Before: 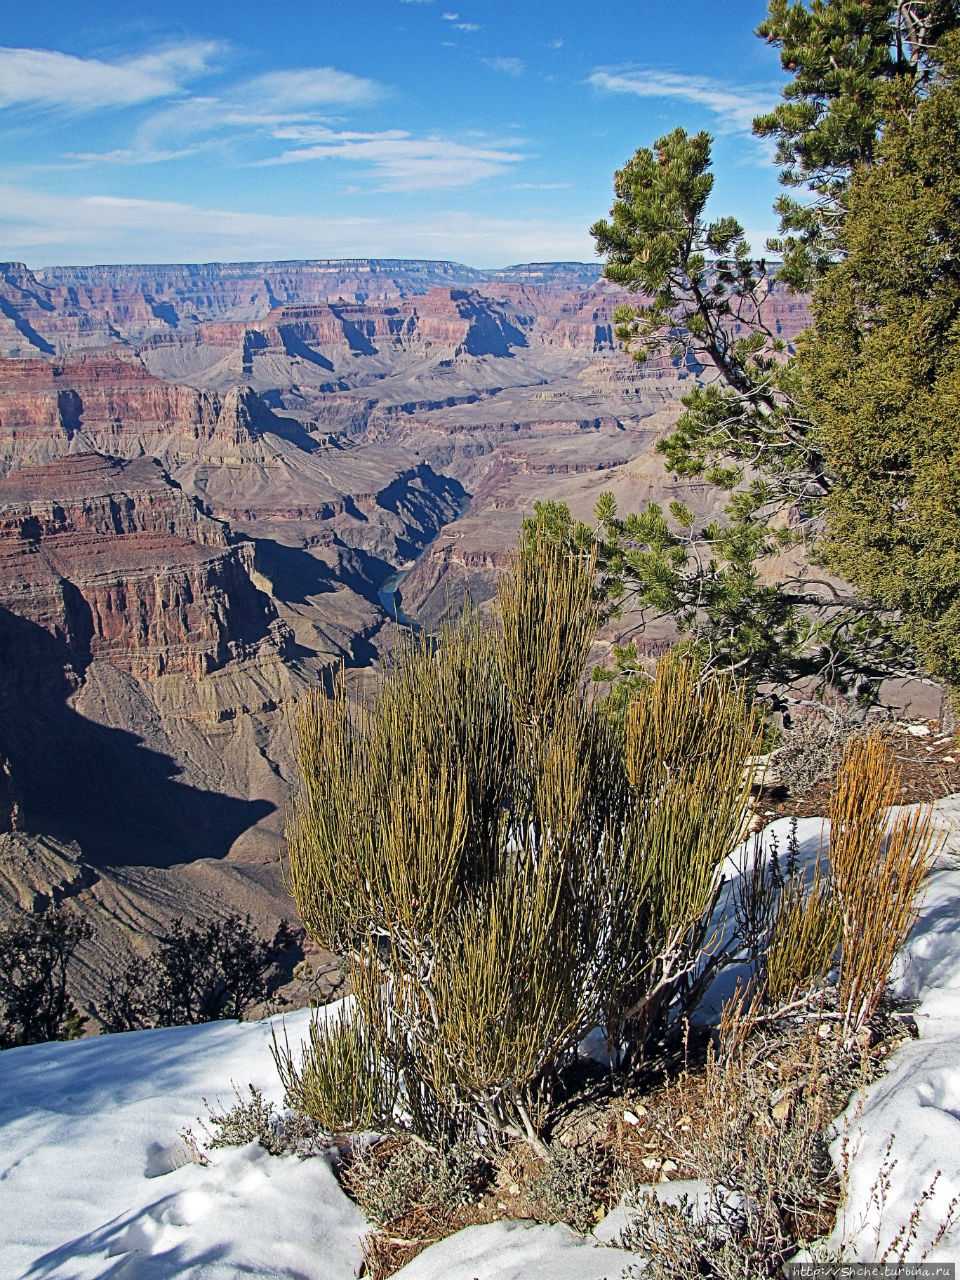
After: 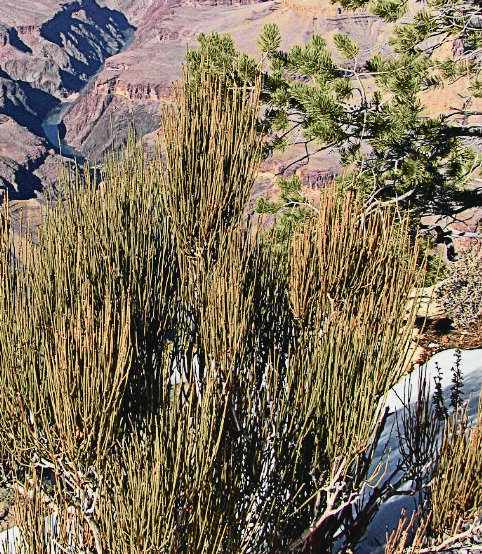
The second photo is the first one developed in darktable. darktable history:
crop: left 35.03%, top 36.625%, right 14.663%, bottom 20.057%
tone curve: curves: ch0 [(0, 0.039) (0.113, 0.081) (0.204, 0.204) (0.498, 0.608) (0.709, 0.819) (0.984, 0.961)]; ch1 [(0, 0) (0.172, 0.123) (0.317, 0.272) (0.414, 0.382) (0.476, 0.479) (0.505, 0.501) (0.528, 0.54) (0.618, 0.647) (0.709, 0.764) (1, 1)]; ch2 [(0, 0) (0.411, 0.424) (0.492, 0.502) (0.521, 0.513) (0.537, 0.57) (0.686, 0.638) (1, 1)], color space Lab, independent channels, preserve colors none
